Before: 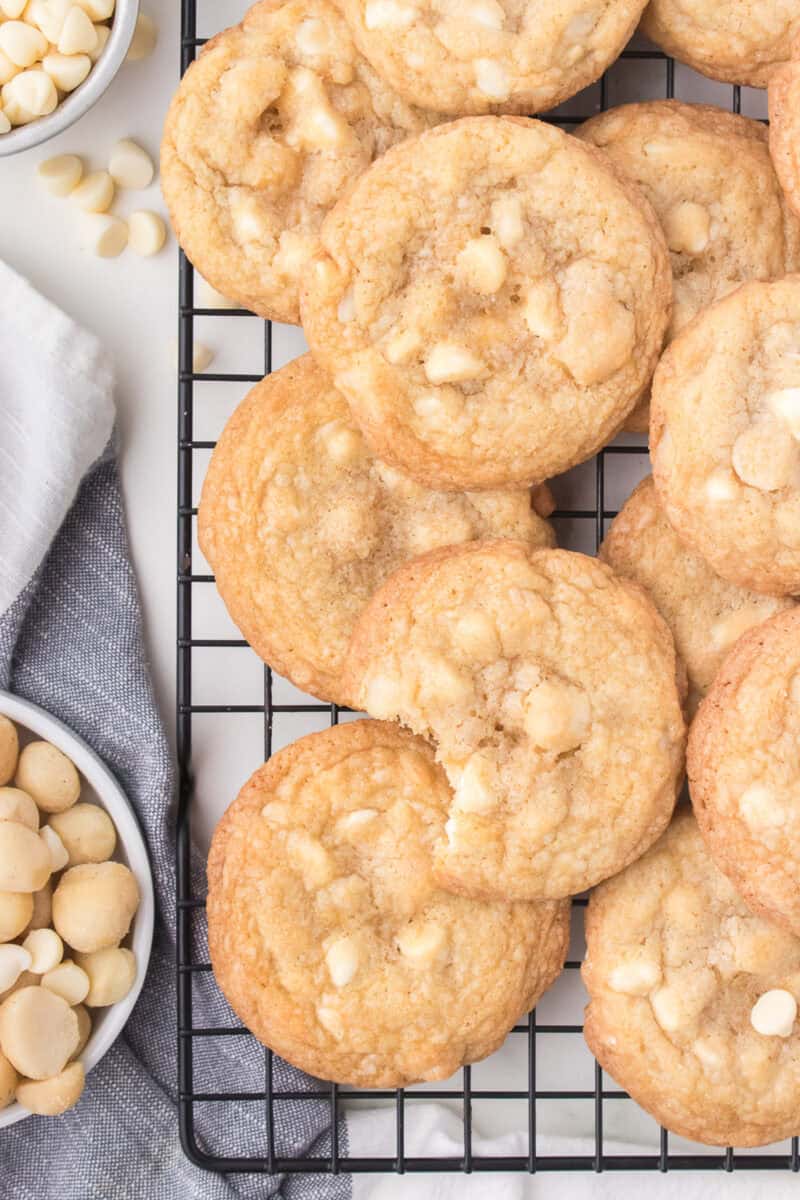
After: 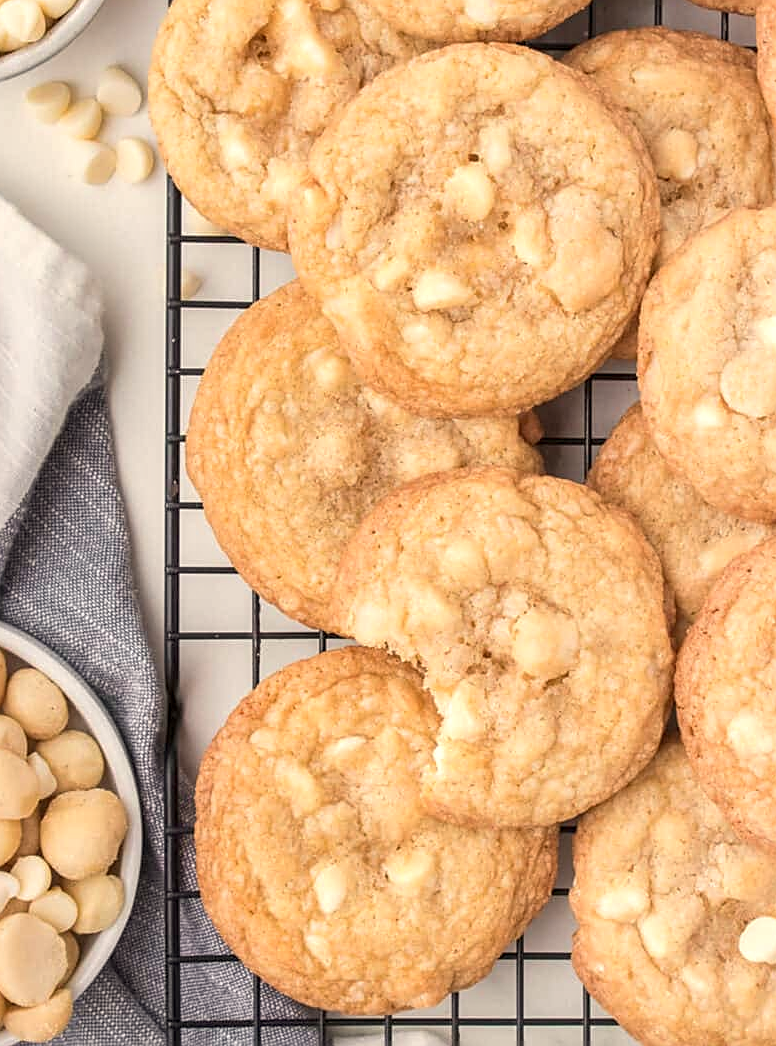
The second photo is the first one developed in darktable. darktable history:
crop: left 1.507%, top 6.147%, right 1.379%, bottom 6.637%
sharpen: on, module defaults
local contrast: on, module defaults
white balance: red 1.045, blue 0.932
